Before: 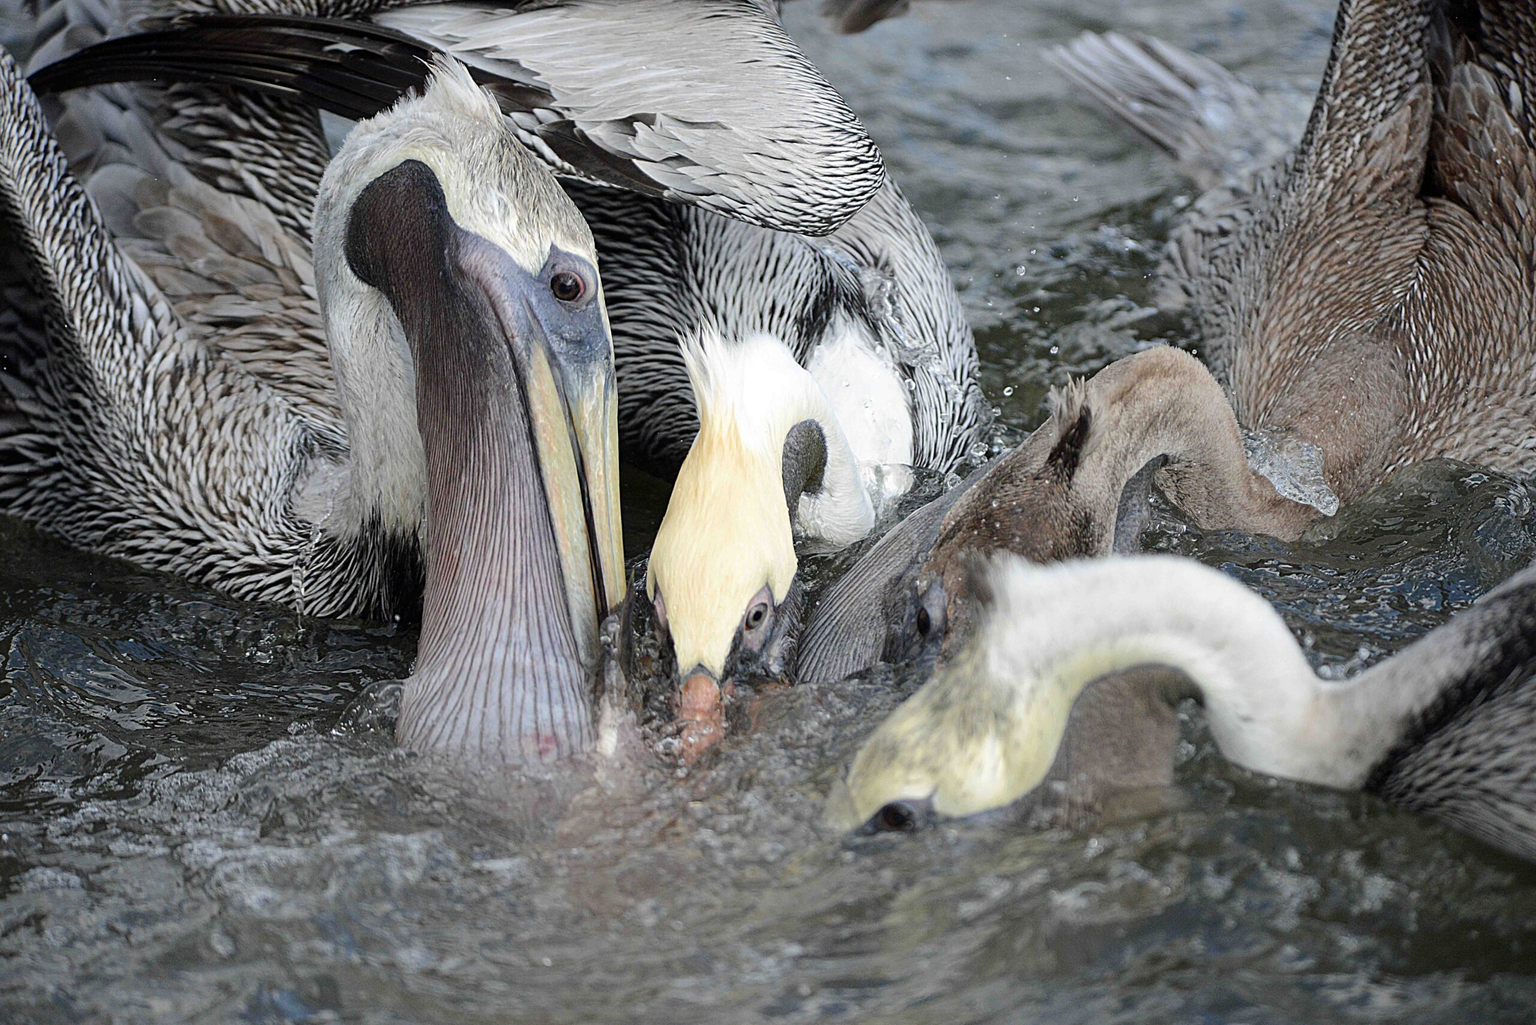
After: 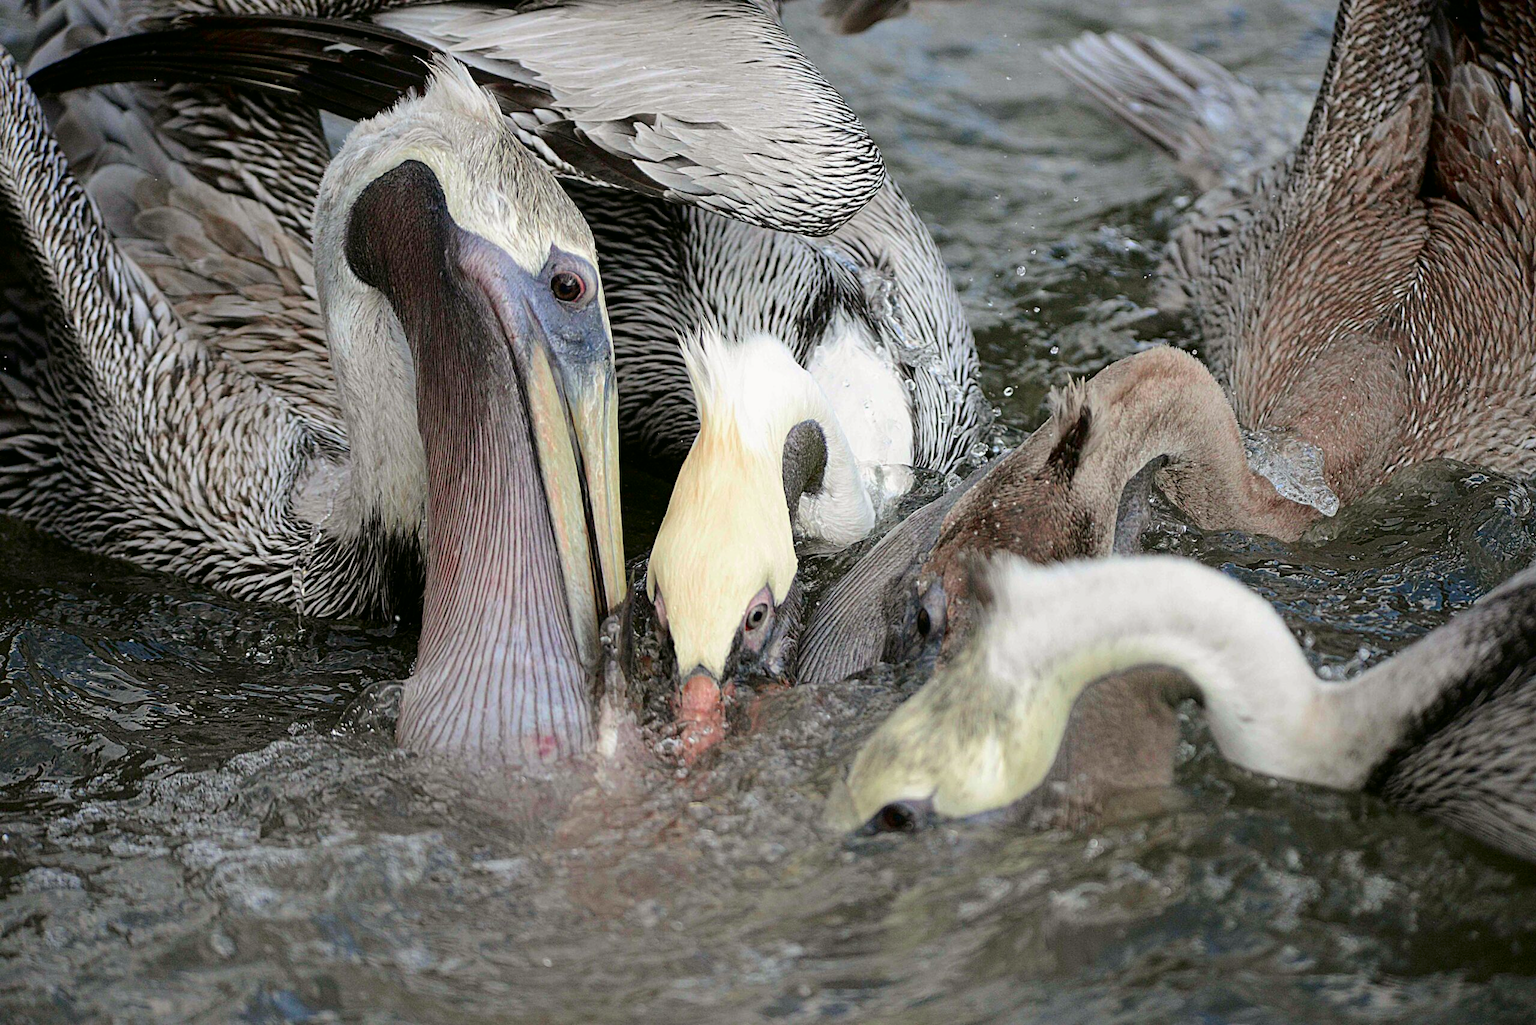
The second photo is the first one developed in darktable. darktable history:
tone curve: curves: ch0 [(0, 0) (0.059, 0.027) (0.162, 0.125) (0.304, 0.279) (0.547, 0.532) (0.828, 0.815) (1, 0.983)]; ch1 [(0, 0) (0.23, 0.166) (0.34, 0.298) (0.371, 0.334) (0.435, 0.408) (0.477, 0.469) (0.499, 0.498) (0.529, 0.544) (0.559, 0.587) (0.743, 0.798) (1, 1)]; ch2 [(0, 0) (0.431, 0.414) (0.498, 0.503) (0.524, 0.531) (0.568, 0.567) (0.6, 0.597) (0.643, 0.631) (0.74, 0.721) (1, 1)], color space Lab, independent channels, preserve colors none
color balance: mode lift, gamma, gain (sRGB), lift [1, 0.99, 1.01, 0.992], gamma [1, 1.037, 0.974, 0.963]
